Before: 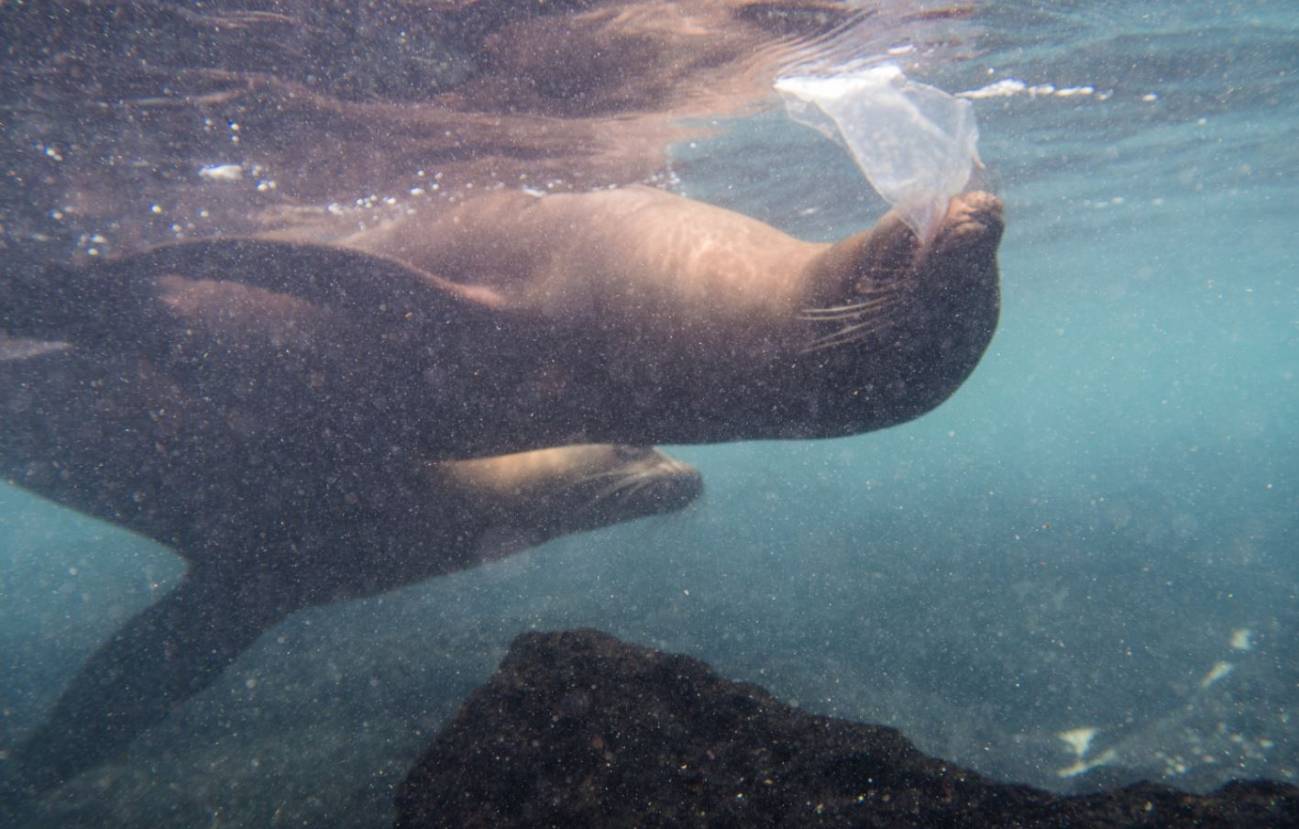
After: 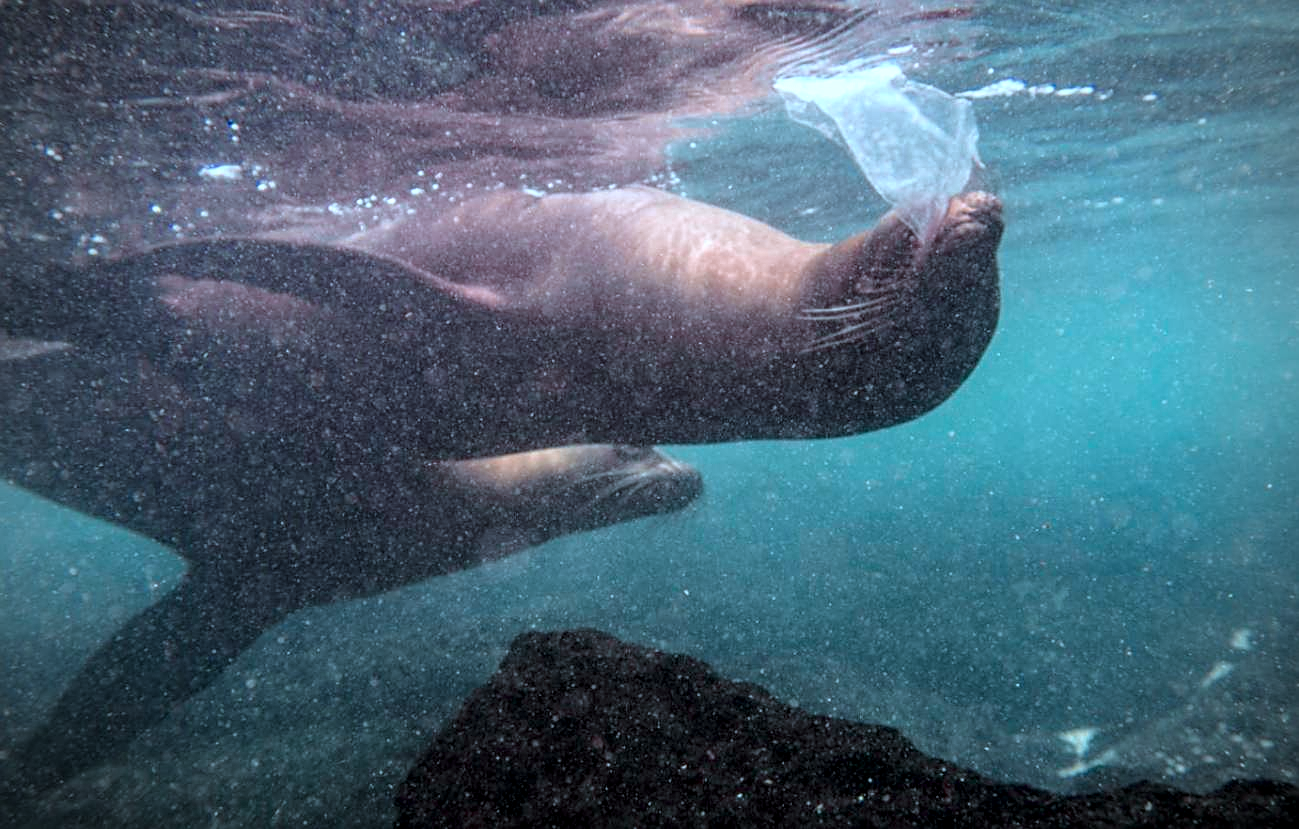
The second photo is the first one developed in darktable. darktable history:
local contrast: detail 130%
sharpen: on, module defaults
tone curve: curves: ch0 [(0, 0) (0.058, 0.027) (0.214, 0.183) (0.304, 0.288) (0.561, 0.554) (0.687, 0.677) (0.768, 0.768) (0.858, 0.861) (0.986, 0.957)]; ch1 [(0, 0) (0.172, 0.123) (0.312, 0.296) (0.437, 0.429) (0.471, 0.469) (0.502, 0.5) (0.513, 0.515) (0.583, 0.604) (0.631, 0.659) (0.703, 0.721) (0.889, 0.924) (1, 1)]; ch2 [(0, 0) (0.411, 0.424) (0.485, 0.497) (0.502, 0.5) (0.517, 0.511) (0.566, 0.573) (0.622, 0.613) (0.709, 0.677) (1, 1)], color space Lab, independent channels, preserve colors none
color correction: highlights a* -9.35, highlights b* -23.15
haze removal: compatibility mode true, adaptive false
vignetting: on, module defaults
